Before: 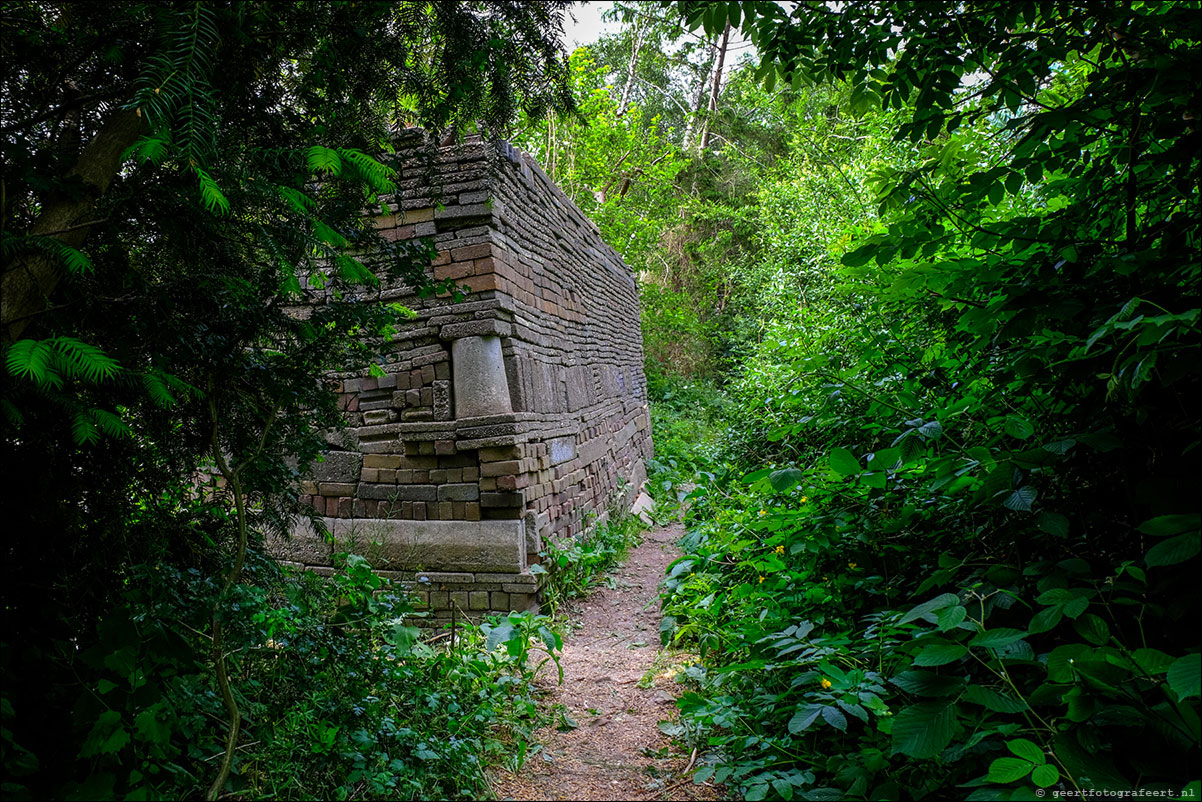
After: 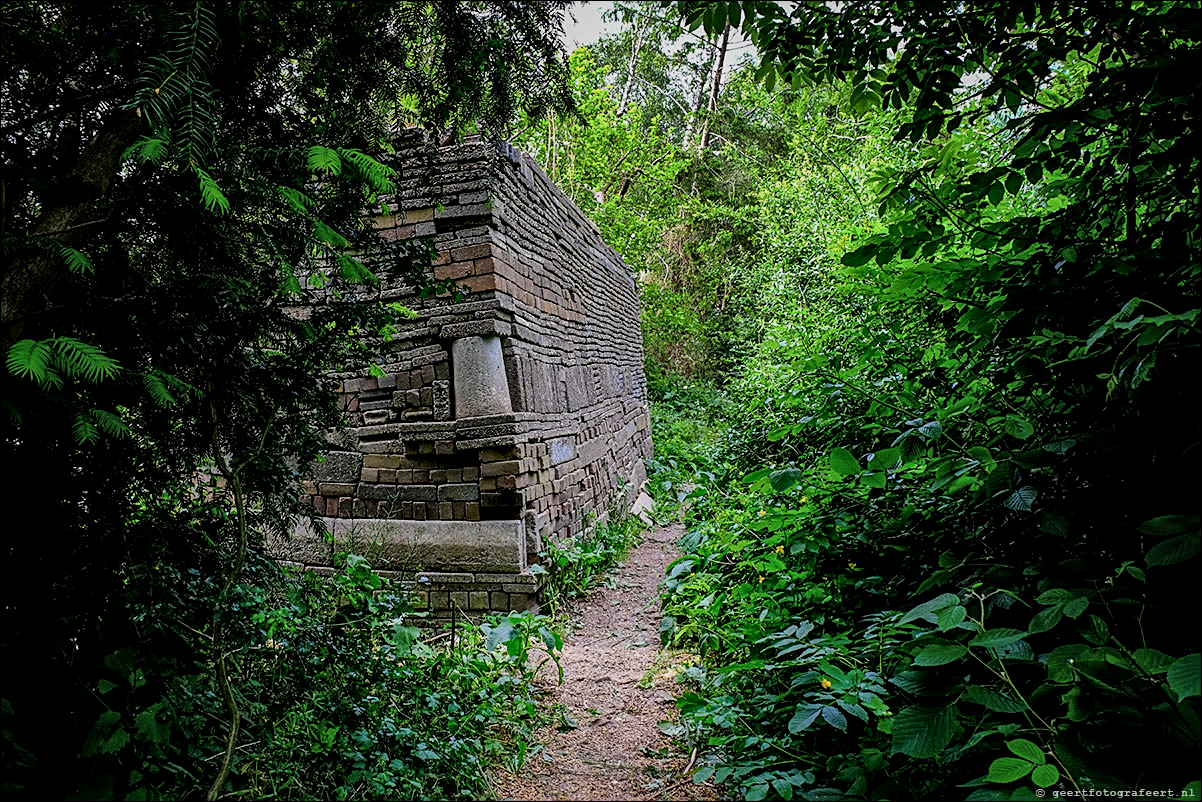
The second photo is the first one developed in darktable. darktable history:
sharpen: on, module defaults
filmic rgb: black relative exposure -7.65 EV, white relative exposure 4.56 EV, hardness 3.61, contrast in shadows safe
local contrast: mode bilateral grid, contrast 26, coarseness 61, detail 151%, midtone range 0.2
tone equalizer: on, module defaults
